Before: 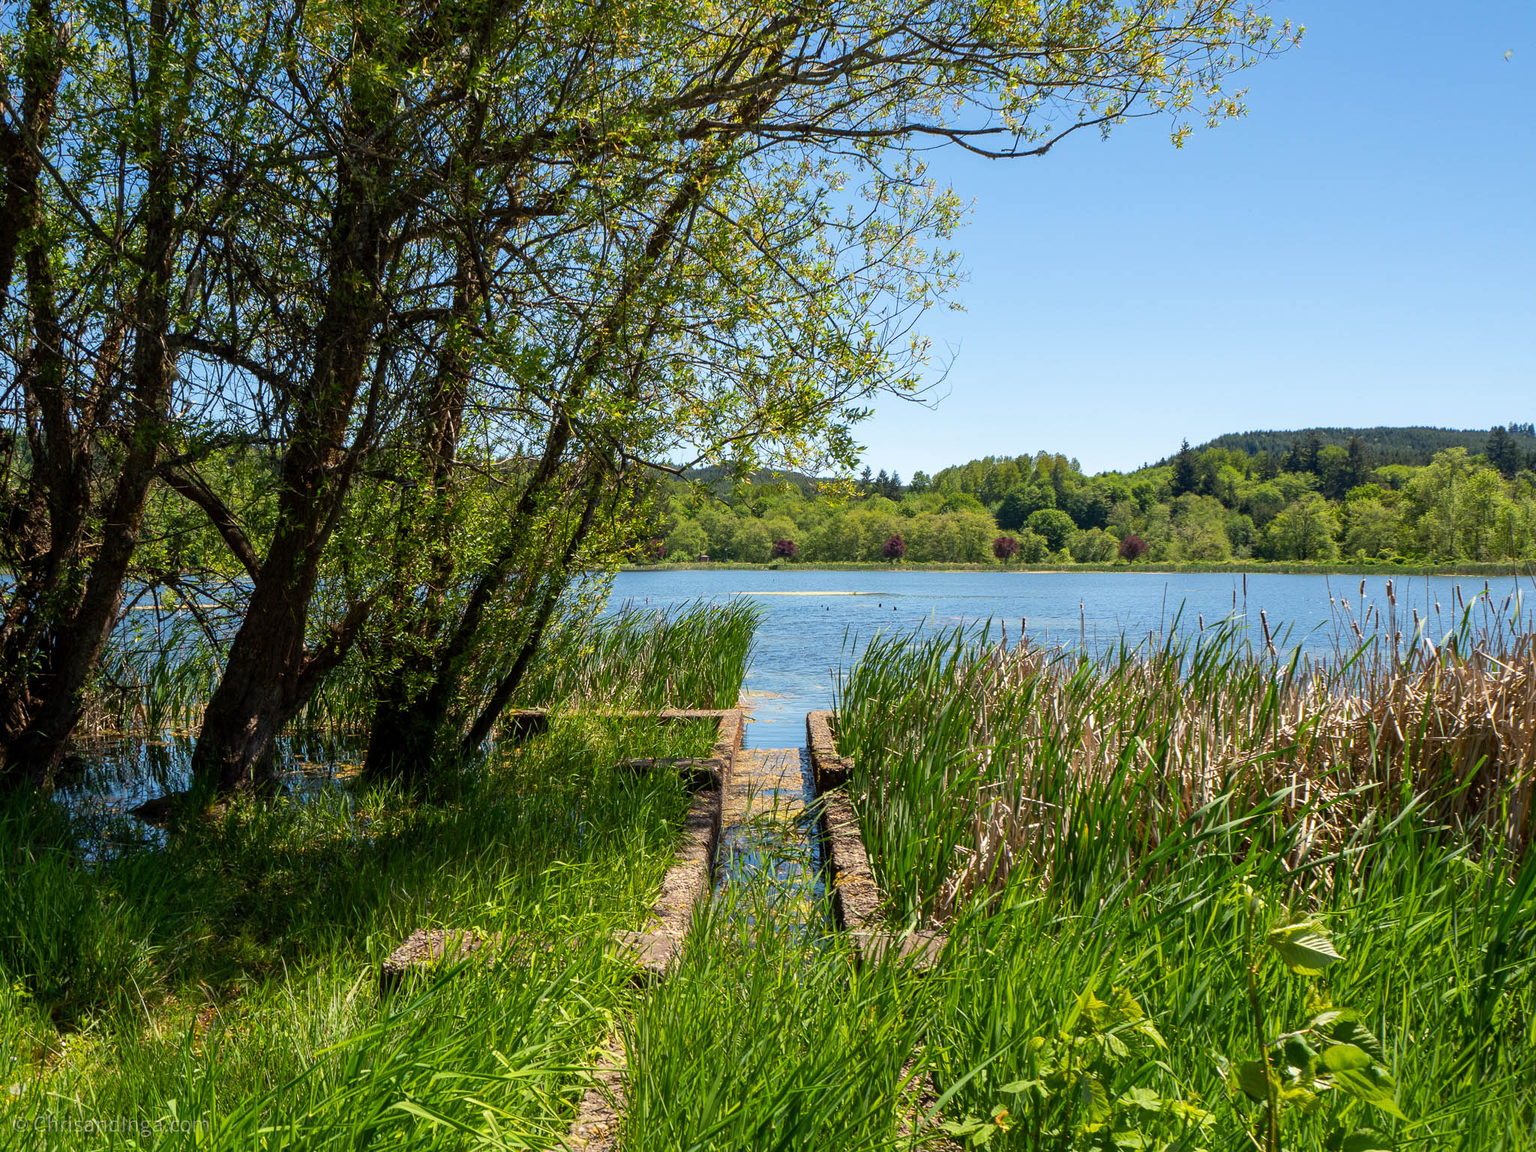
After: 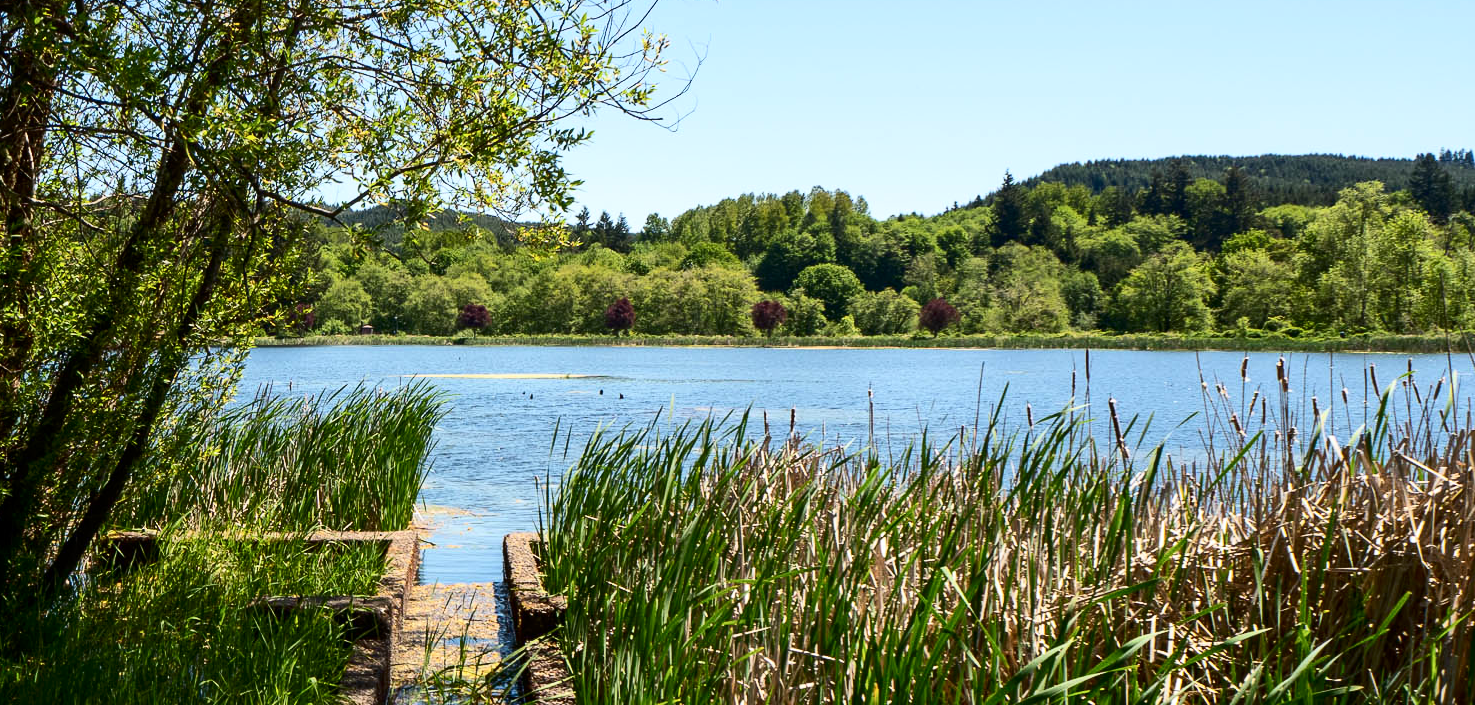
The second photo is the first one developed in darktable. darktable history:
crop and rotate: left 27.938%, top 27.046%, bottom 27.046%
contrast brightness saturation: contrast 0.28
